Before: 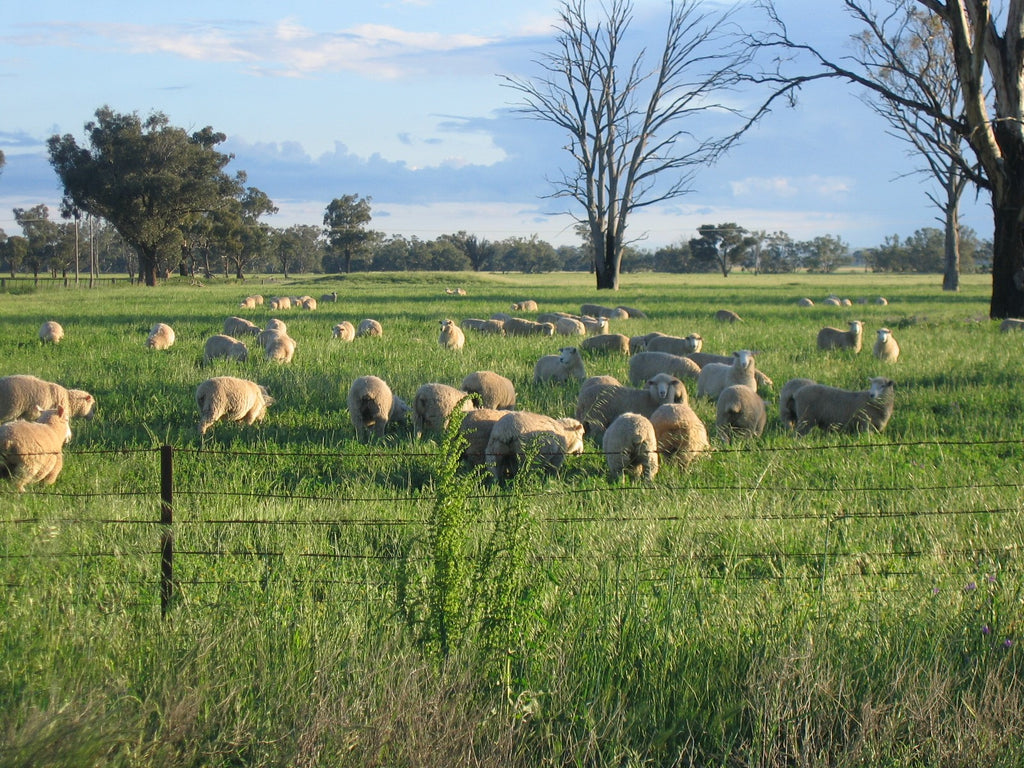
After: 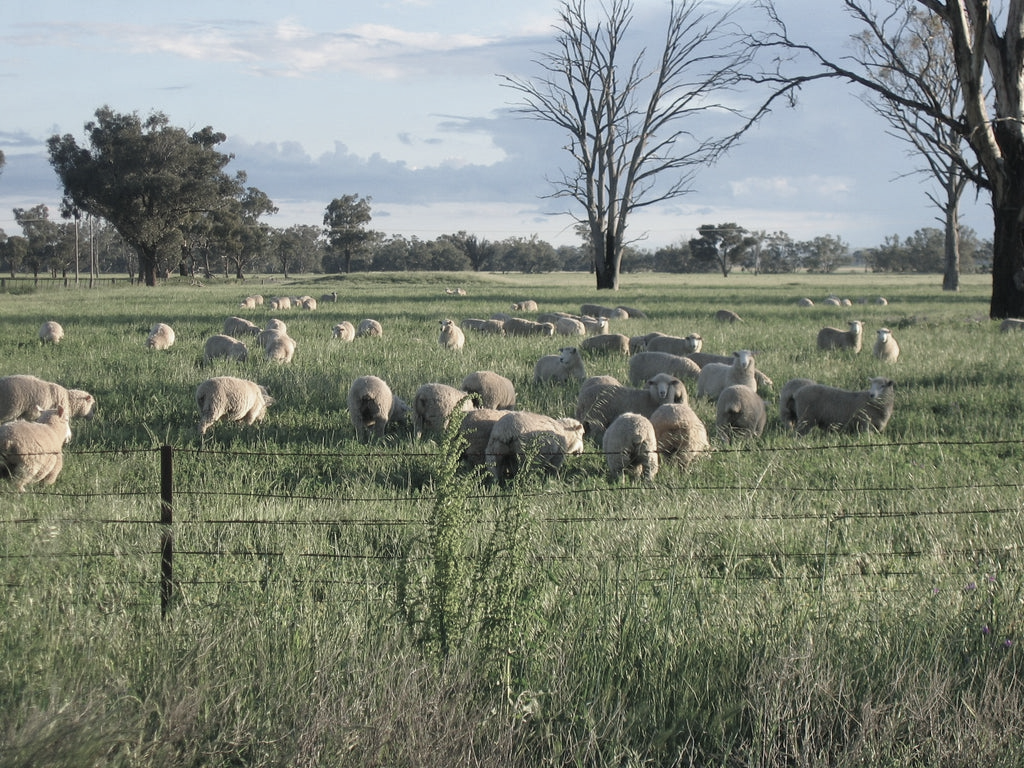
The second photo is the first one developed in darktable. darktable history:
shadows and highlights: shadows 37.18, highlights -27.45, soften with gaussian
color zones: curves: ch0 [(0, 0.6) (0.129, 0.508) (0.193, 0.483) (0.429, 0.5) (0.571, 0.5) (0.714, 0.5) (0.857, 0.5) (1, 0.6)]; ch1 [(0, 0.481) (0.112, 0.245) (0.213, 0.223) (0.429, 0.233) (0.571, 0.231) (0.683, 0.242) (0.857, 0.296) (1, 0.481)]
